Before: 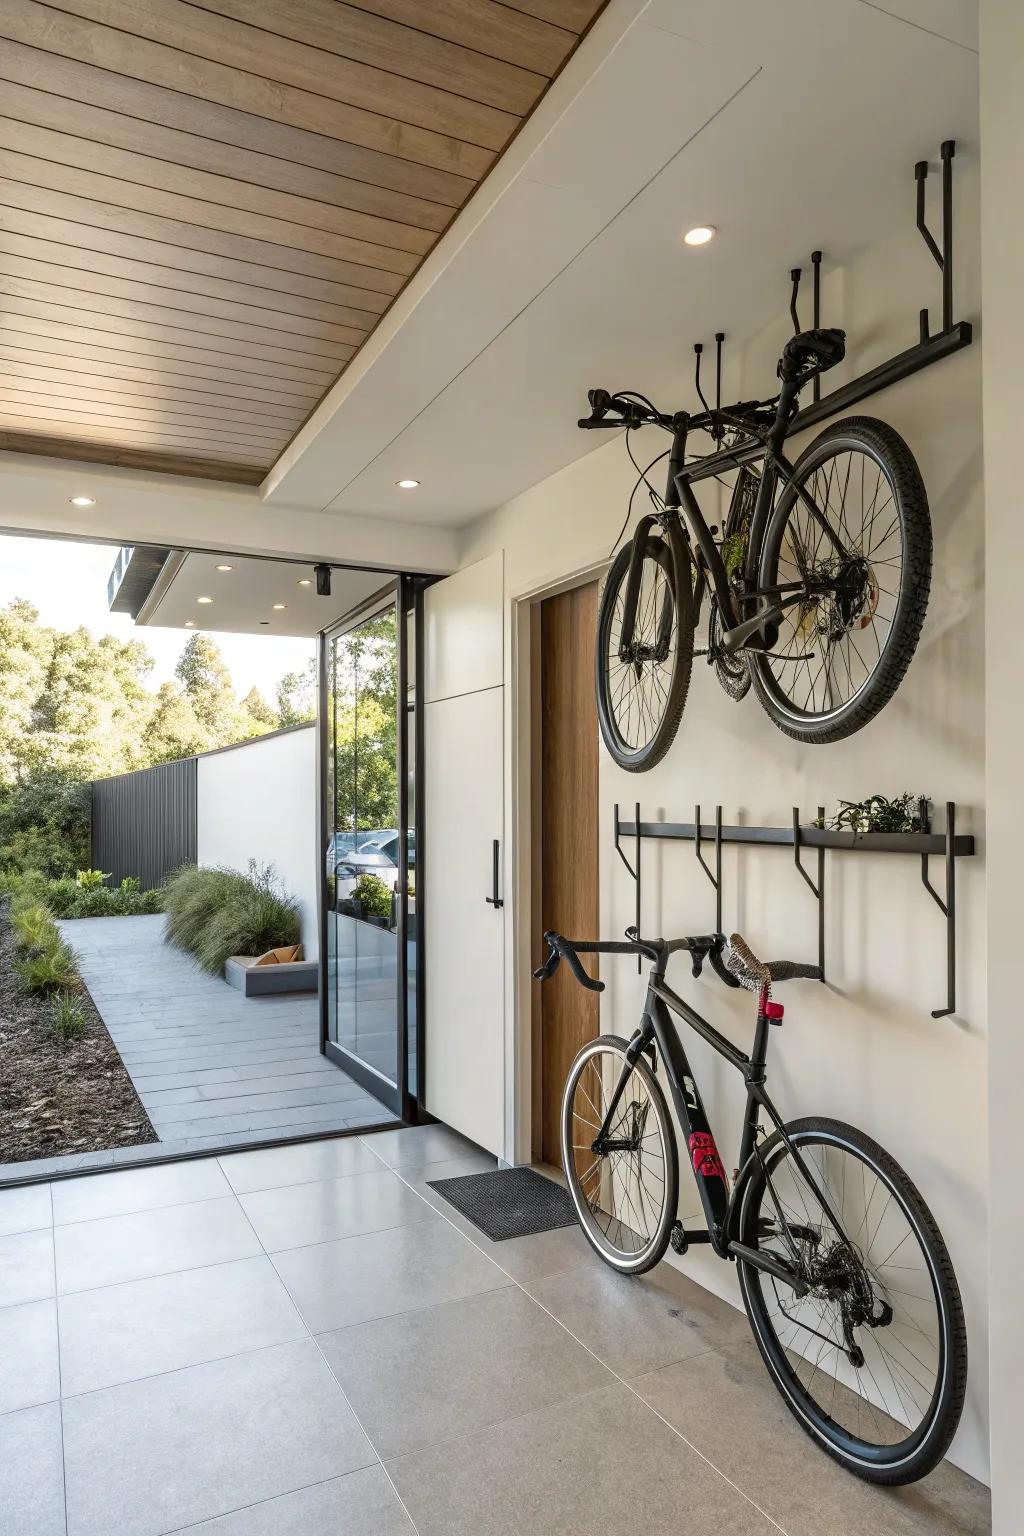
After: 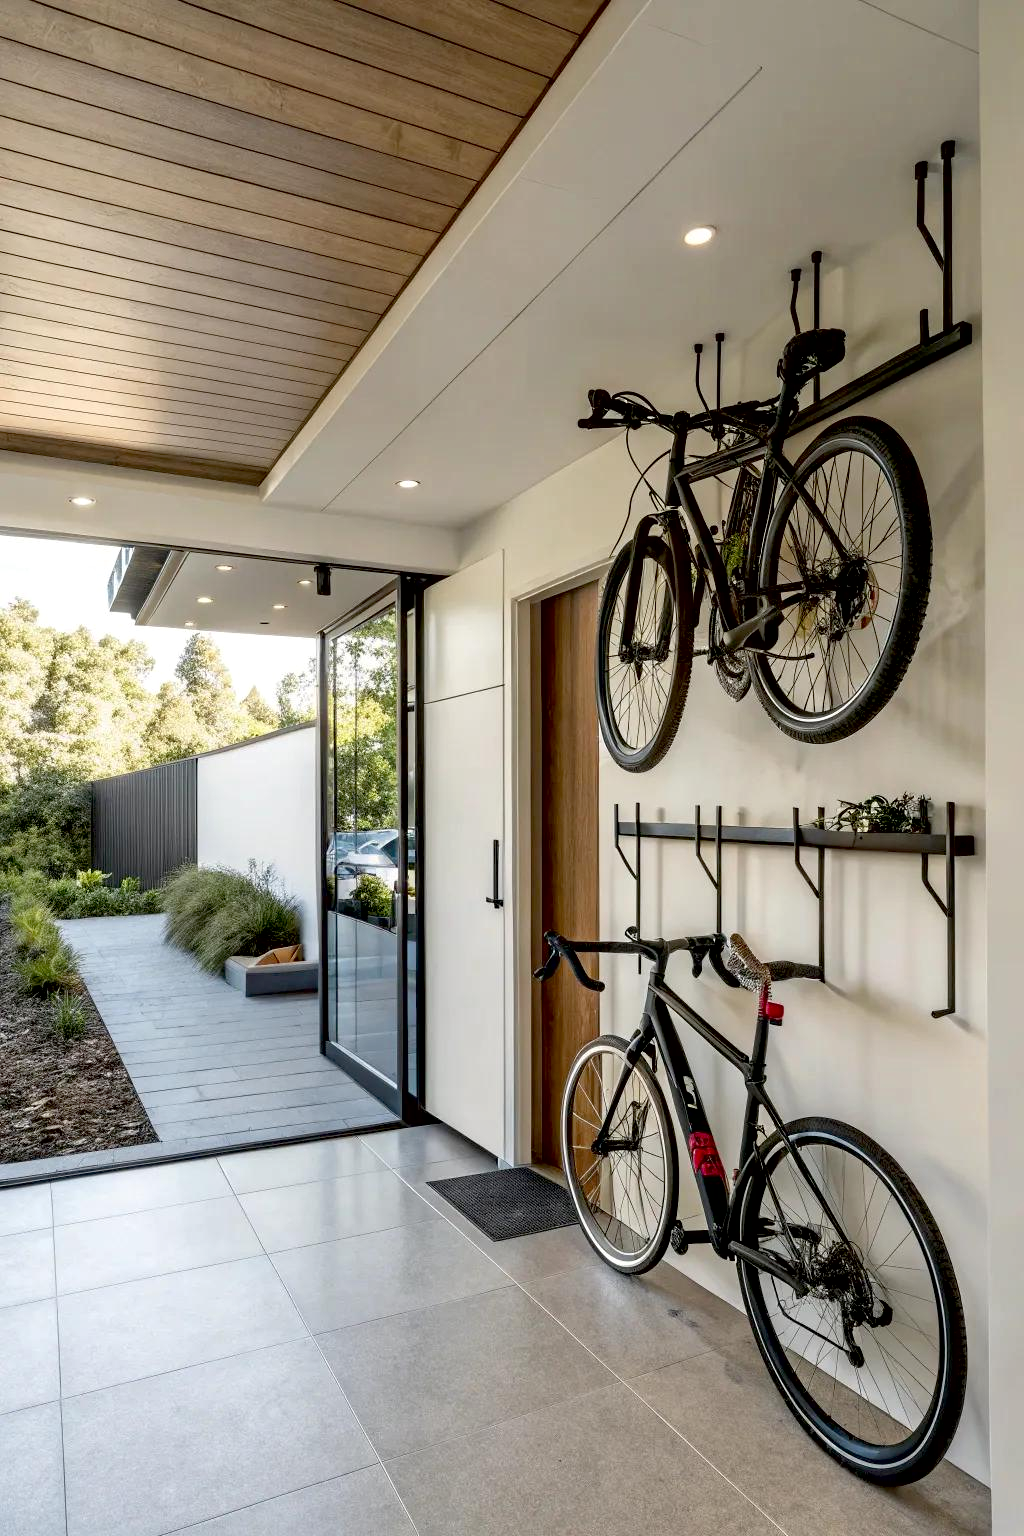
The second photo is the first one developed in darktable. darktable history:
local contrast: mode bilateral grid, contrast 20, coarseness 50, detail 119%, midtone range 0.2
exposure: black level correction 0.017, exposure -0.008 EV, compensate exposure bias true, compensate highlight preservation false
